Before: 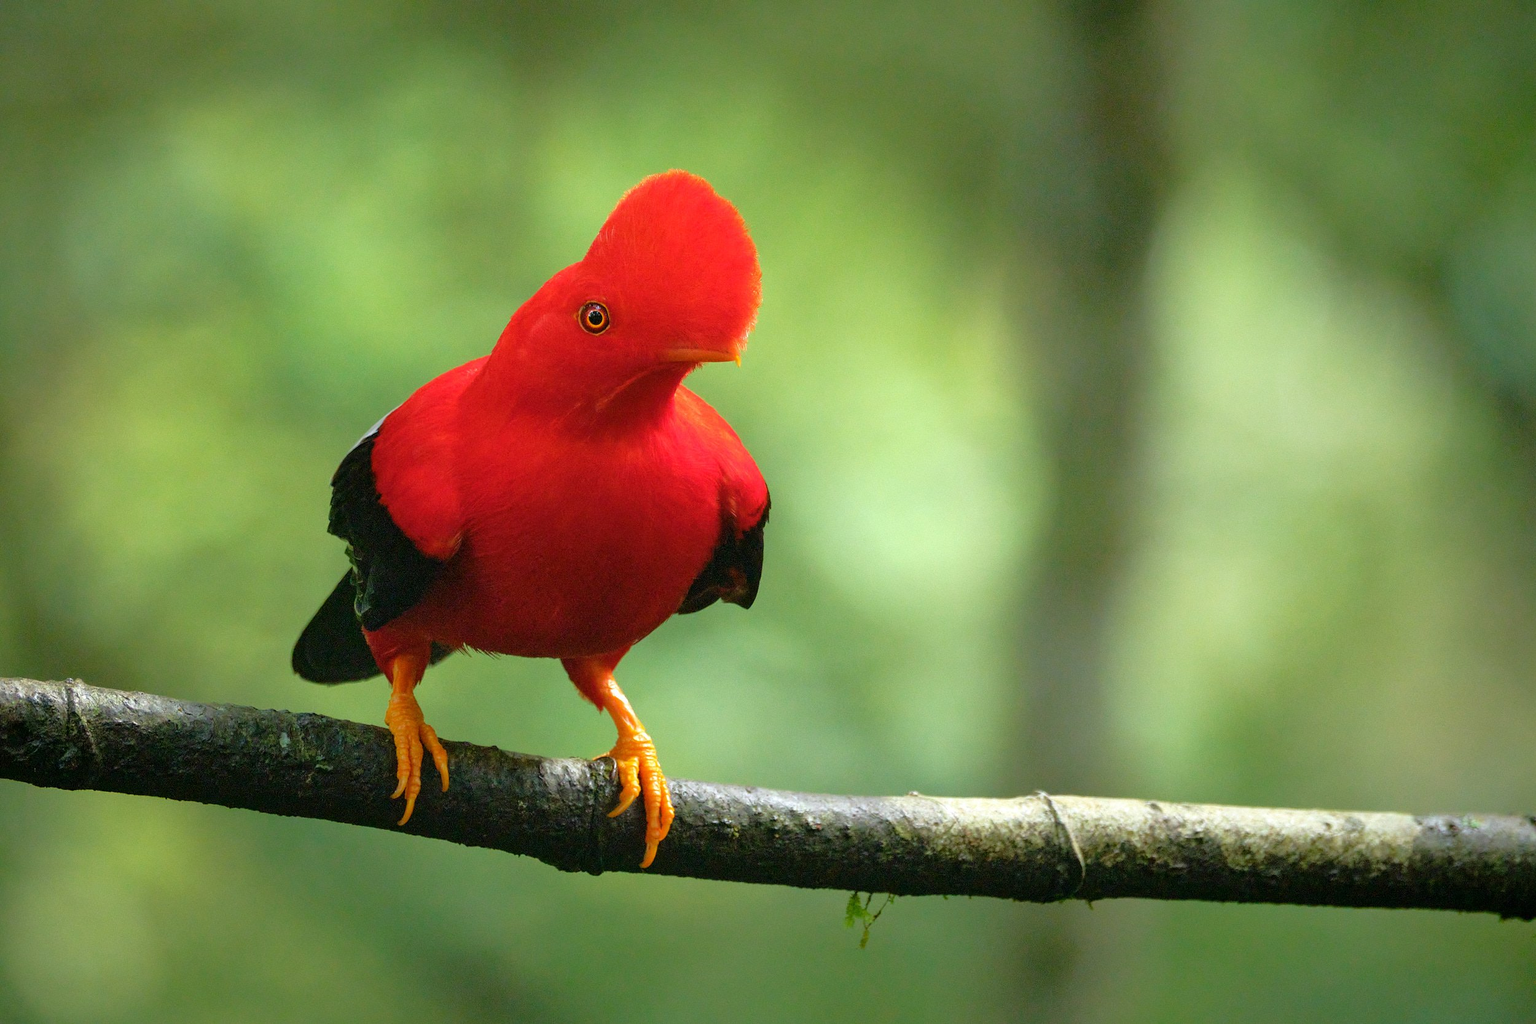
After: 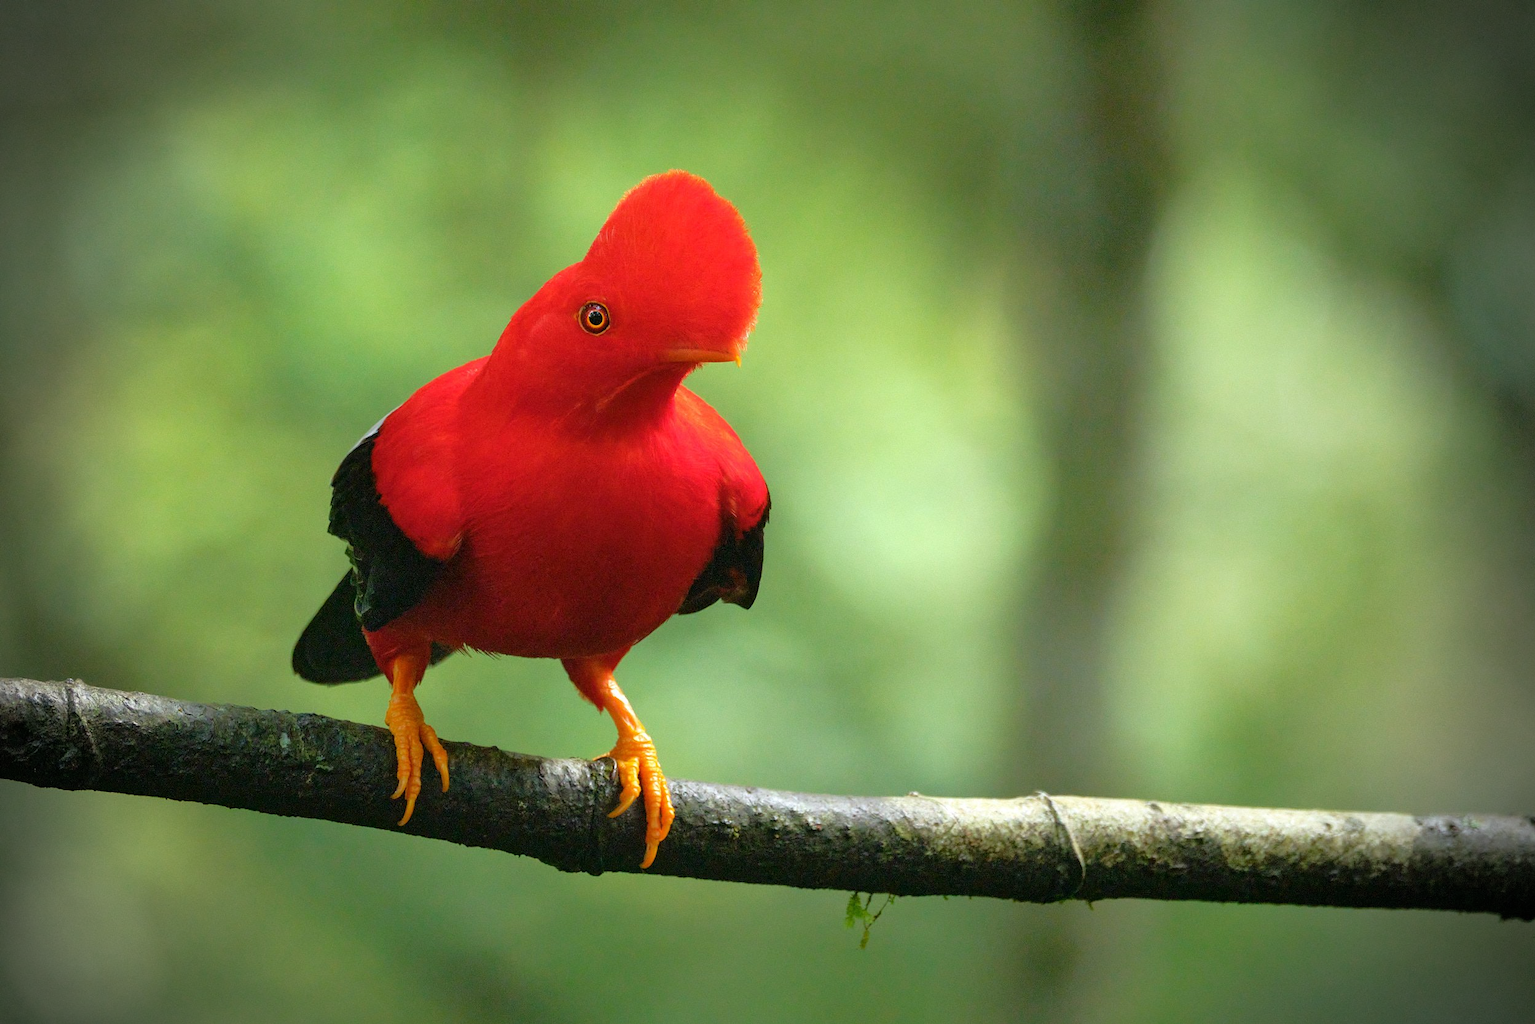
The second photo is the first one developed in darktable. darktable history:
vignetting: fall-off radius 32.05%
